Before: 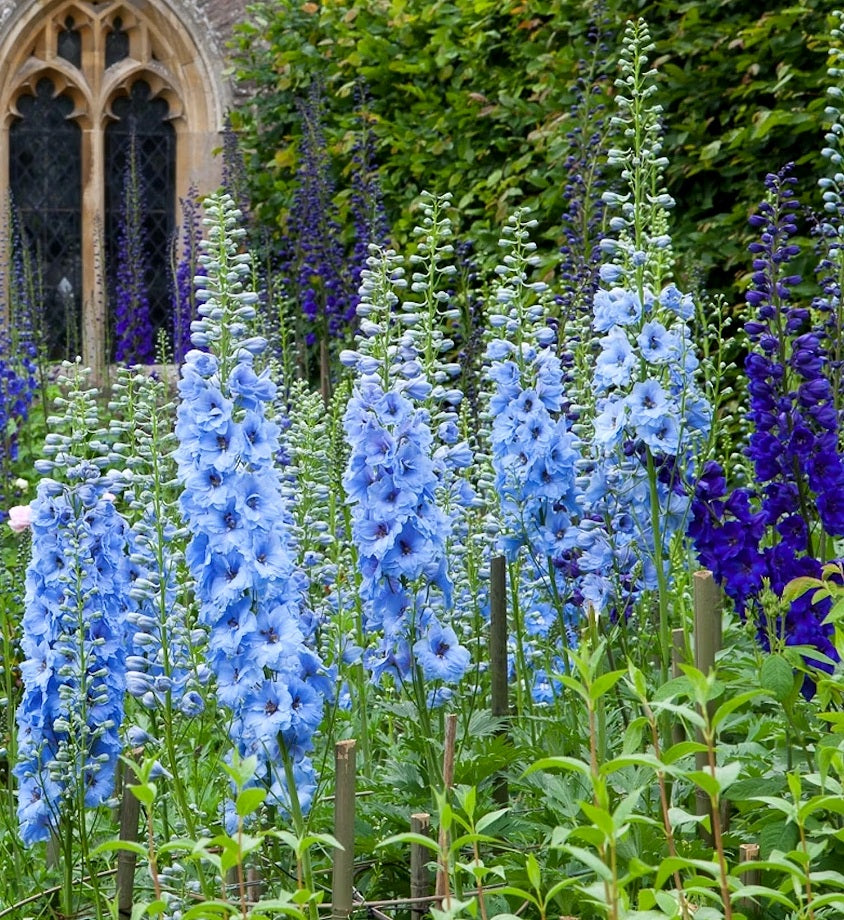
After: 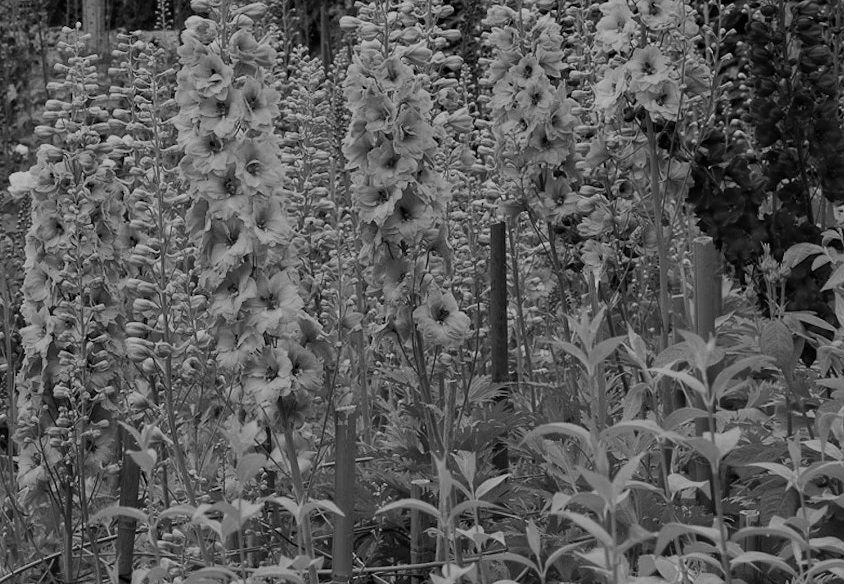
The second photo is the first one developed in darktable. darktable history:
exposure: exposure -1 EV, compensate highlight preservation false
monochrome: on, module defaults
haze removal: compatibility mode true, adaptive false
crop and rotate: top 36.435%
